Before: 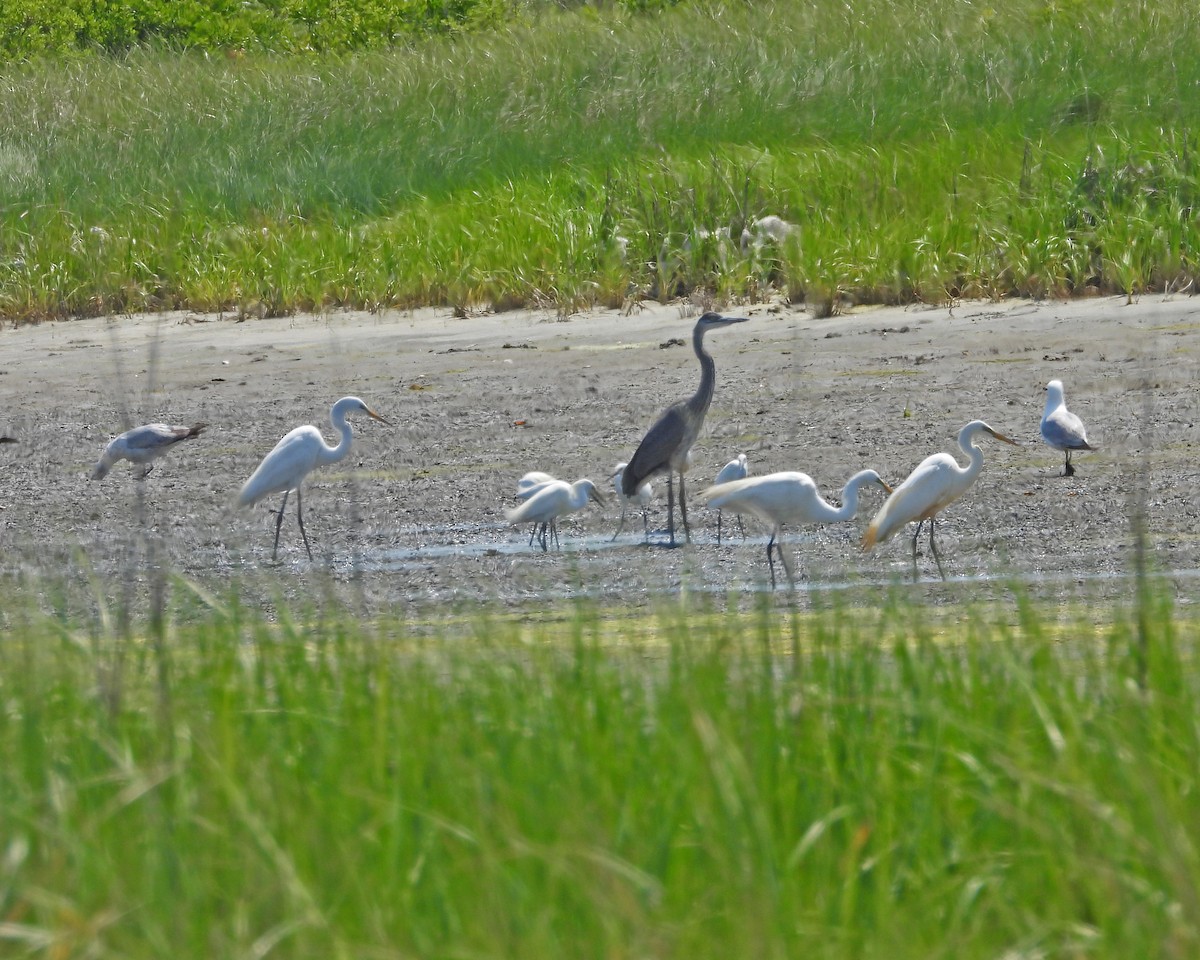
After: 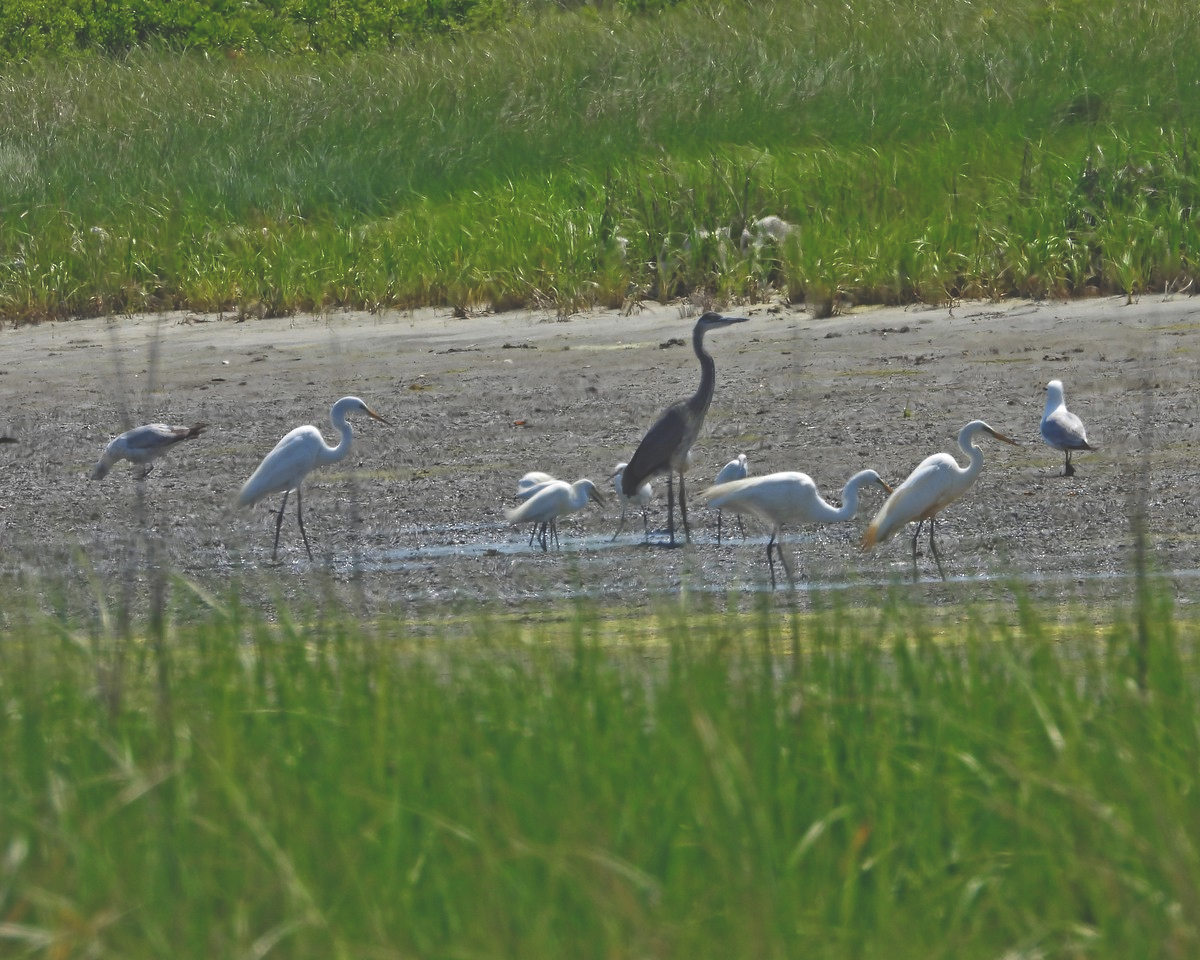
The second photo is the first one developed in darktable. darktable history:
exposure: compensate highlight preservation false
rgb curve: curves: ch0 [(0, 0.186) (0.314, 0.284) (0.775, 0.708) (1, 1)], compensate middle gray true, preserve colors none
white balance: emerald 1
